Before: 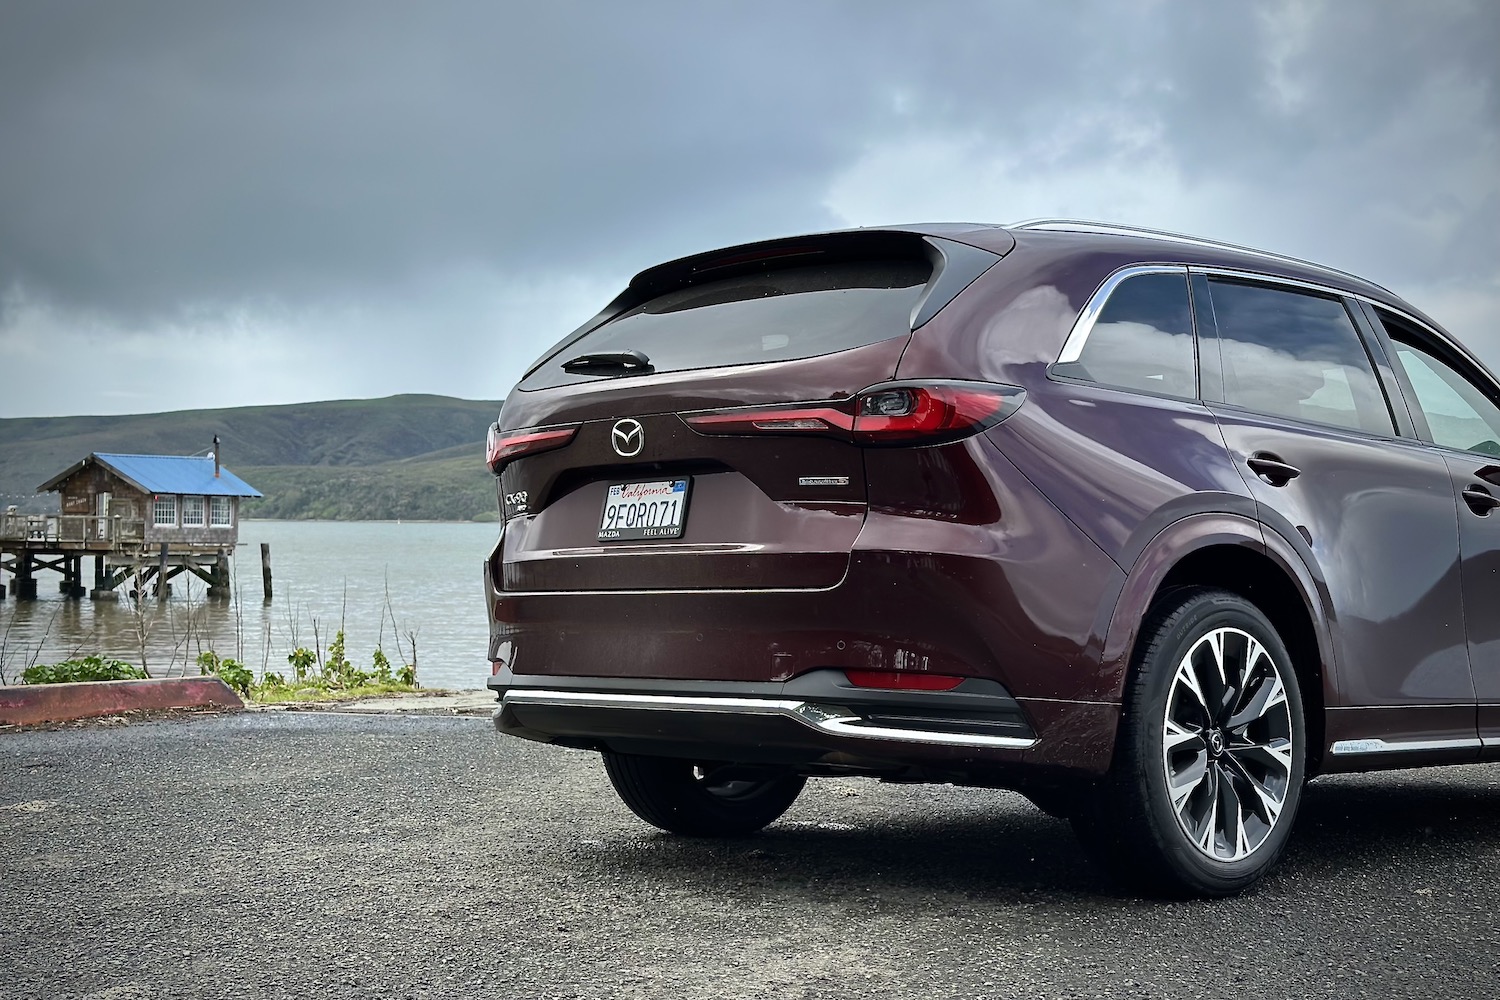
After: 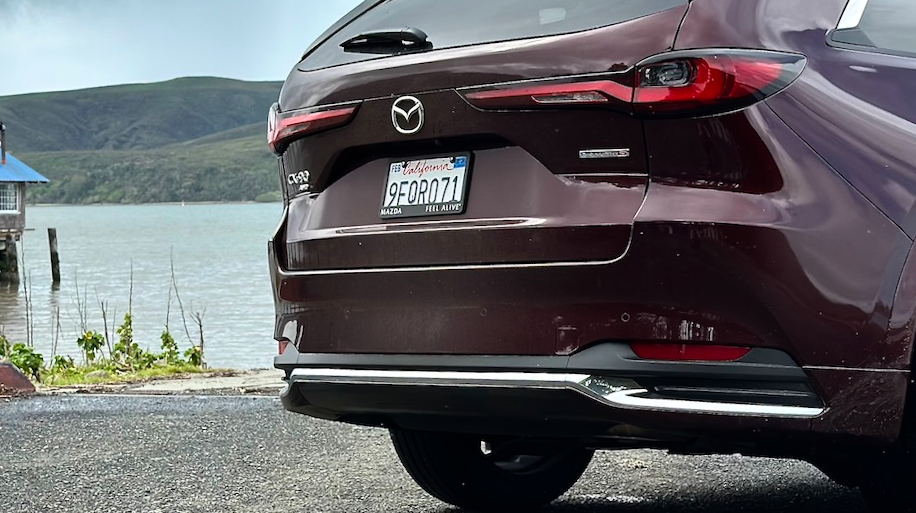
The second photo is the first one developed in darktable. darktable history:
crop: left 13.312%, top 31.28%, right 24.627%, bottom 15.582%
rotate and perspective: rotation -1.32°, lens shift (horizontal) -0.031, crop left 0.015, crop right 0.985, crop top 0.047, crop bottom 0.982
rgb curve: curves: ch0 [(0, 0) (0.078, 0.051) (0.929, 0.956) (1, 1)], compensate middle gray true
